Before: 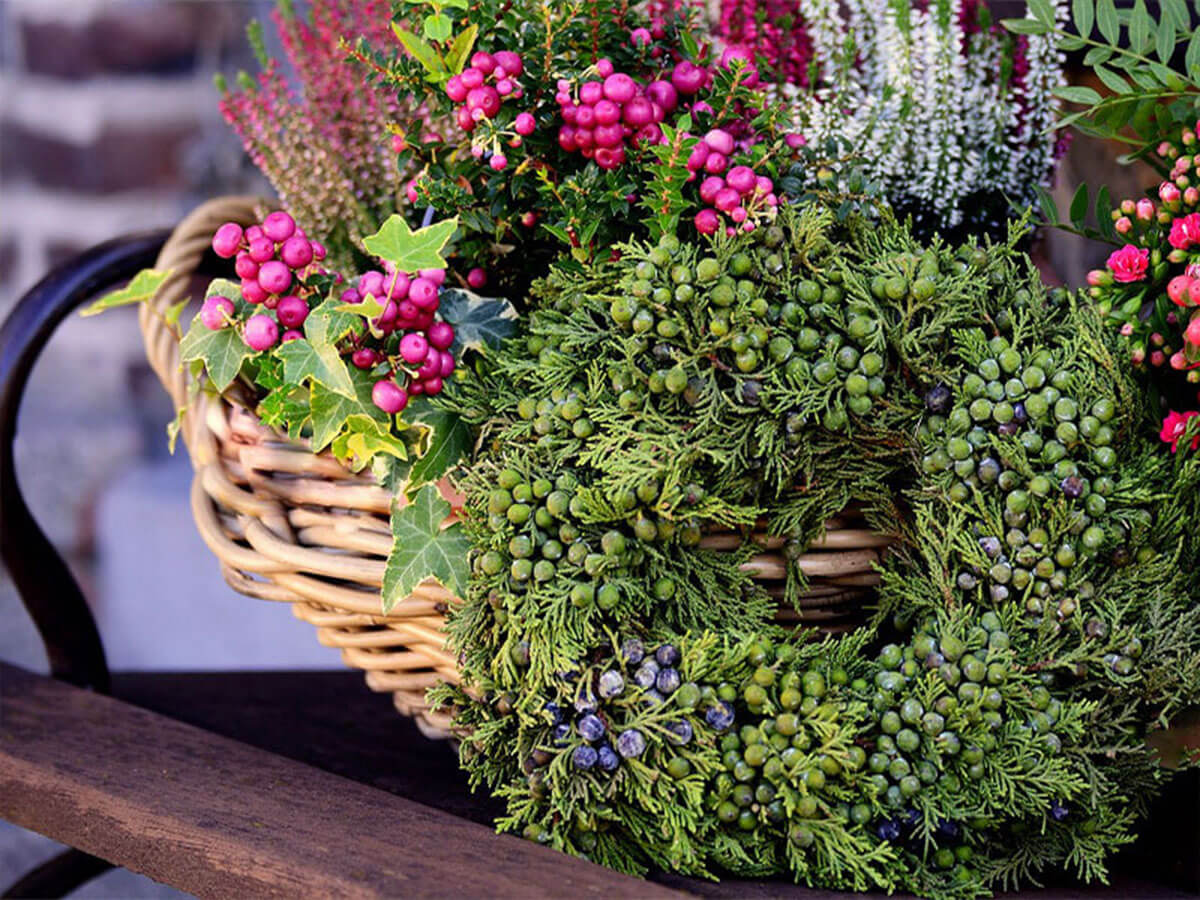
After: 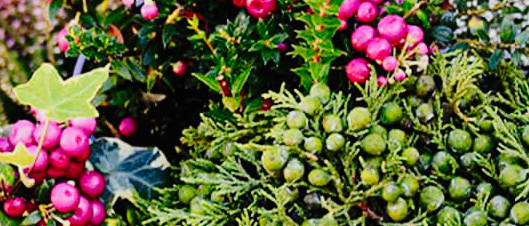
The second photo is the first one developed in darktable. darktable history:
tone curve: curves: ch0 [(0, 0.006) (0.184, 0.117) (0.405, 0.46) (0.456, 0.528) (0.634, 0.728) (0.877, 0.89) (0.984, 0.935)]; ch1 [(0, 0) (0.443, 0.43) (0.492, 0.489) (0.566, 0.579) (0.595, 0.625) (0.608, 0.667) (0.65, 0.729) (1, 1)]; ch2 [(0, 0) (0.33, 0.301) (0.421, 0.443) (0.447, 0.489) (0.492, 0.498) (0.537, 0.583) (0.586, 0.591) (0.663, 0.686) (1, 1)], preserve colors none
crop: left 29.104%, top 16.851%, right 26.792%, bottom 57.995%
